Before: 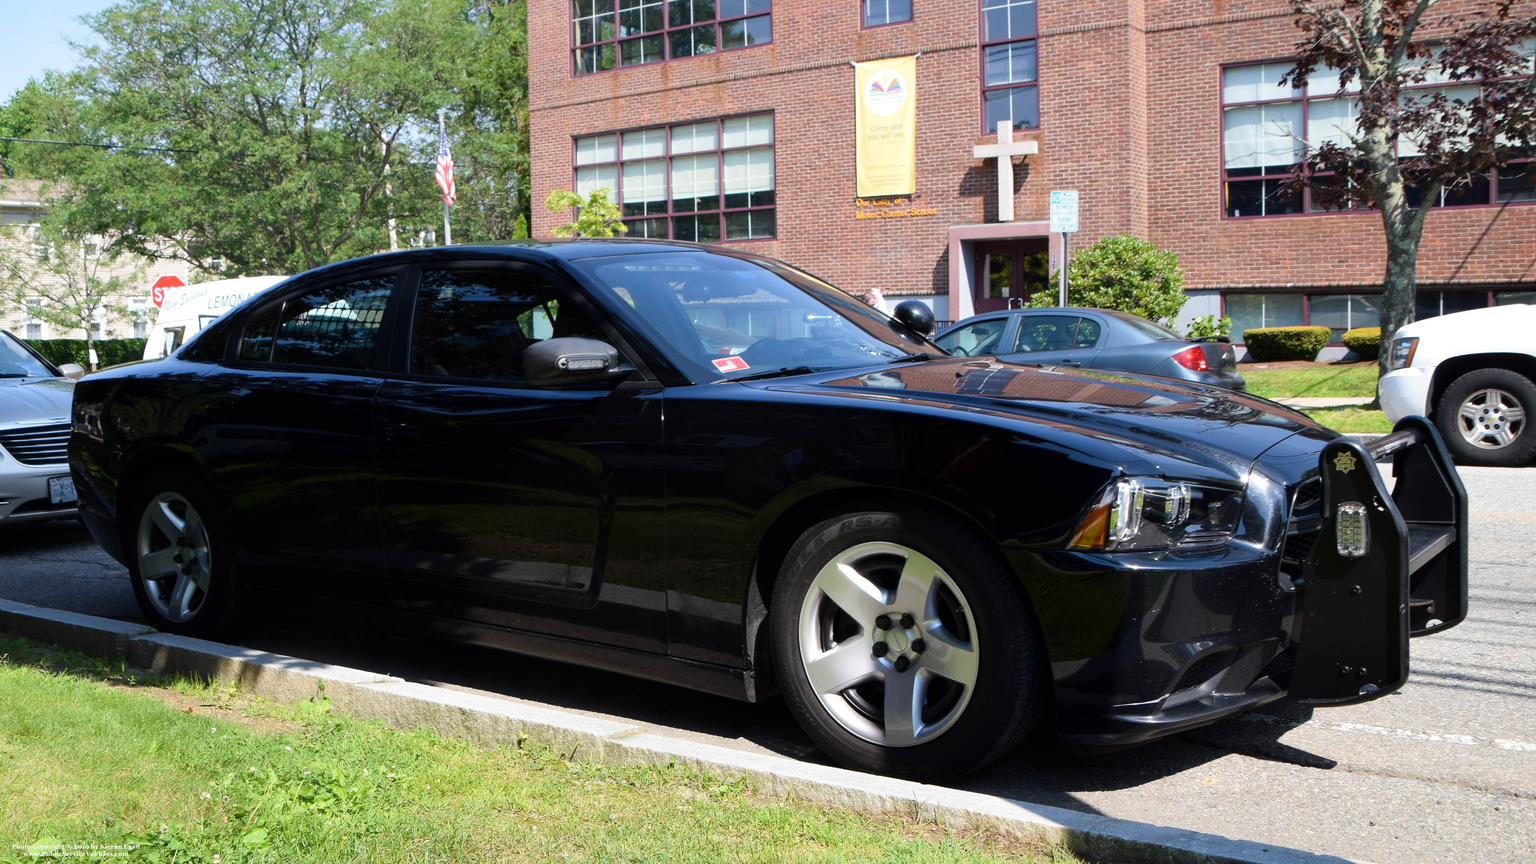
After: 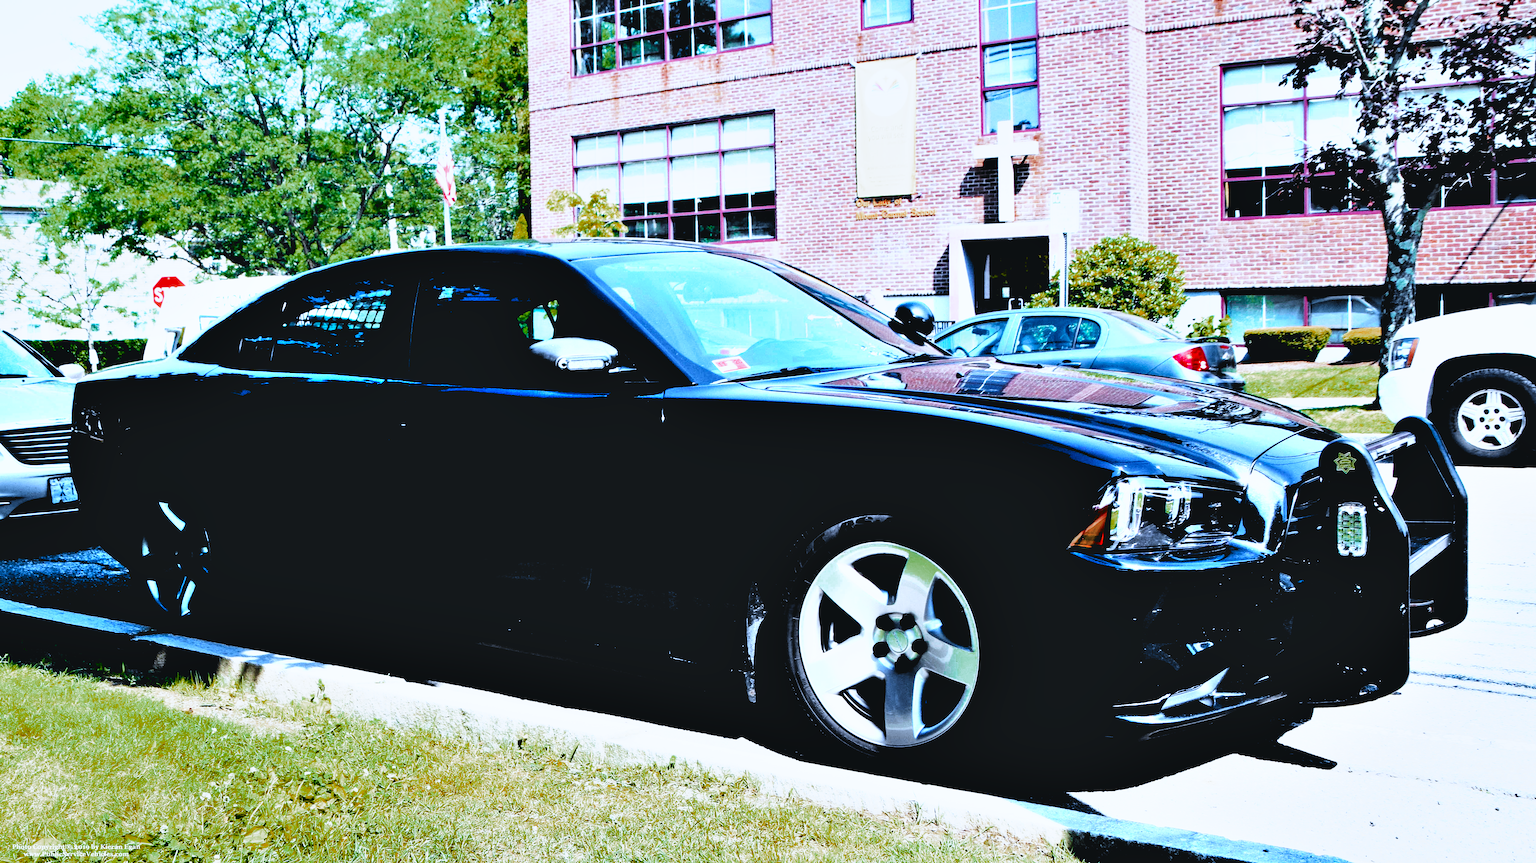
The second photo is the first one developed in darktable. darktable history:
contrast brightness saturation: brightness 0.09, saturation 0.19
shadows and highlights: soften with gaussian
color zones: curves: ch0 [(0, 0.299) (0.25, 0.383) (0.456, 0.352) (0.736, 0.571)]; ch1 [(0, 0.63) (0.151, 0.568) (0.254, 0.416) (0.47, 0.558) (0.732, 0.37) (0.909, 0.492)]; ch2 [(0.004, 0.604) (0.158, 0.443) (0.257, 0.403) (0.761, 0.468)]
tone curve: curves: ch0 [(0, 0.039) (0.104, 0.103) (0.273, 0.267) (0.448, 0.487) (0.704, 0.761) (0.886, 0.922) (0.994, 0.971)]; ch1 [(0, 0) (0.335, 0.298) (0.446, 0.413) (0.485, 0.487) (0.515, 0.503) (0.566, 0.563) (0.641, 0.655) (1, 1)]; ch2 [(0, 0) (0.314, 0.301) (0.421, 0.411) (0.502, 0.494) (0.528, 0.54) (0.557, 0.559) (0.612, 0.605) (0.722, 0.686) (1, 1)], color space Lab, independent channels, preserve colors none
white balance: red 0.871, blue 1.249
rgb levels: levels [[0.034, 0.472, 0.904], [0, 0.5, 1], [0, 0.5, 1]]
base curve: curves: ch0 [(0, 0) (0.007, 0.004) (0.027, 0.03) (0.046, 0.07) (0.207, 0.54) (0.442, 0.872) (0.673, 0.972) (1, 1)], preserve colors none
